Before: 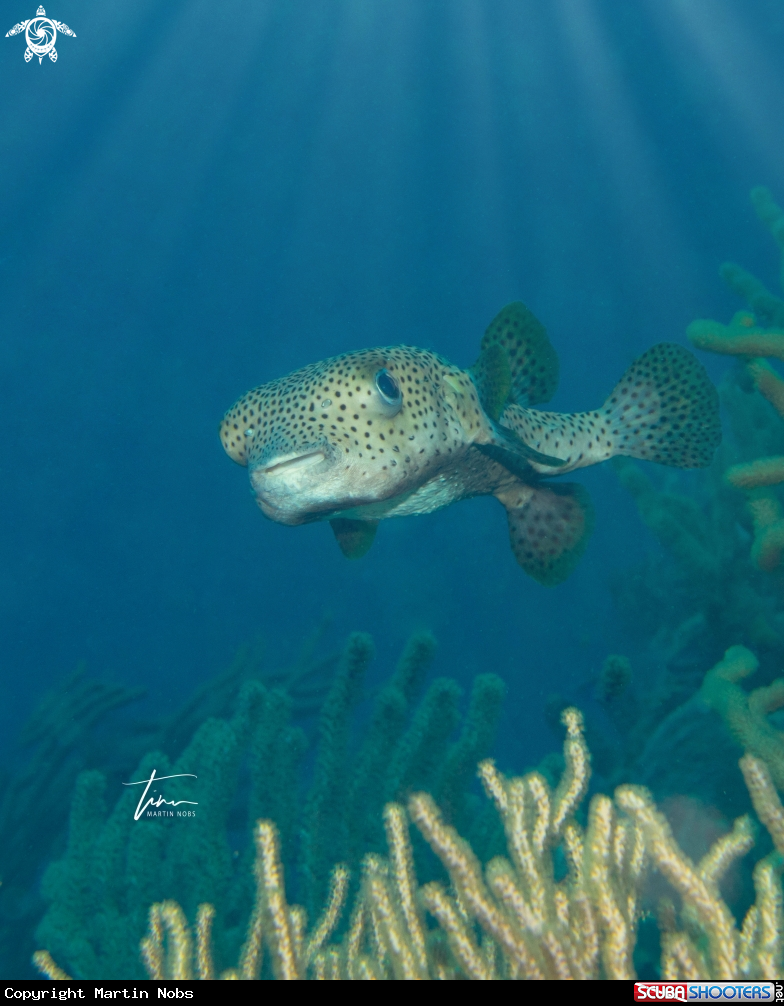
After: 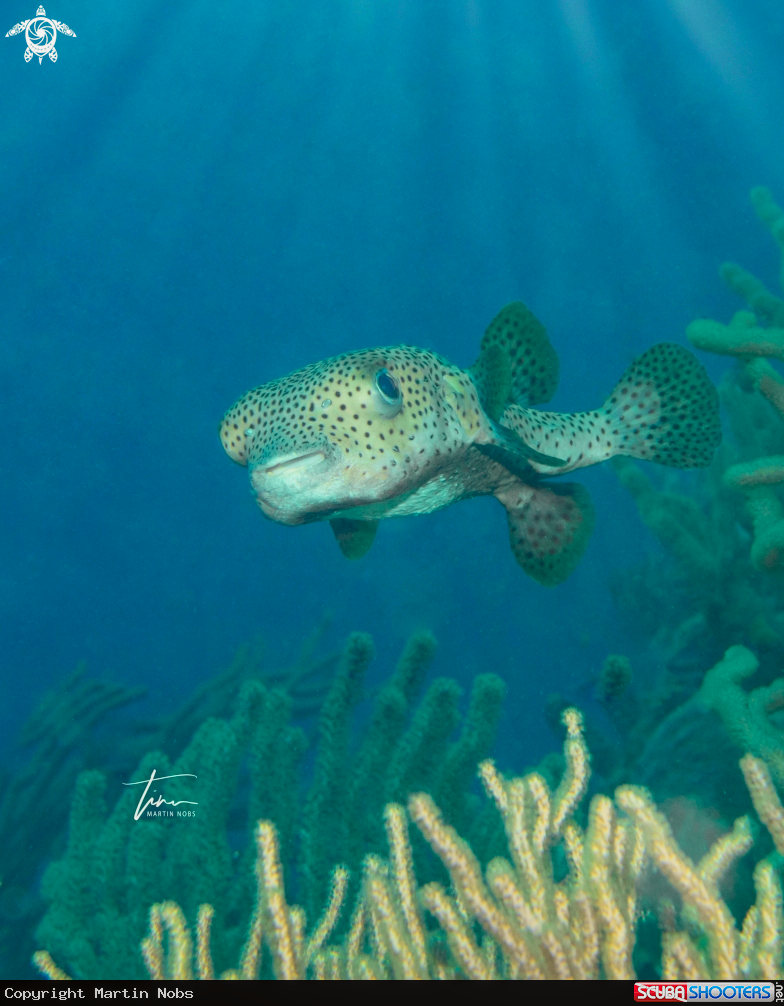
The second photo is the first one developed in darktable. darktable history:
local contrast: detail 110%
tone curve: curves: ch0 [(0, 0.019) (0.066, 0.043) (0.189, 0.182) (0.368, 0.407) (0.501, 0.564) (0.677, 0.729) (0.851, 0.861) (0.997, 0.959)]; ch1 [(0, 0) (0.187, 0.121) (0.388, 0.346) (0.437, 0.409) (0.474, 0.472) (0.499, 0.501) (0.514, 0.507) (0.548, 0.557) (0.653, 0.663) (0.812, 0.856) (1, 1)]; ch2 [(0, 0) (0.246, 0.214) (0.421, 0.427) (0.459, 0.484) (0.5, 0.504) (0.518, 0.516) (0.529, 0.548) (0.56, 0.576) (0.607, 0.63) (0.744, 0.734) (0.867, 0.821) (0.993, 0.889)], color space Lab, independent channels, preserve colors none
